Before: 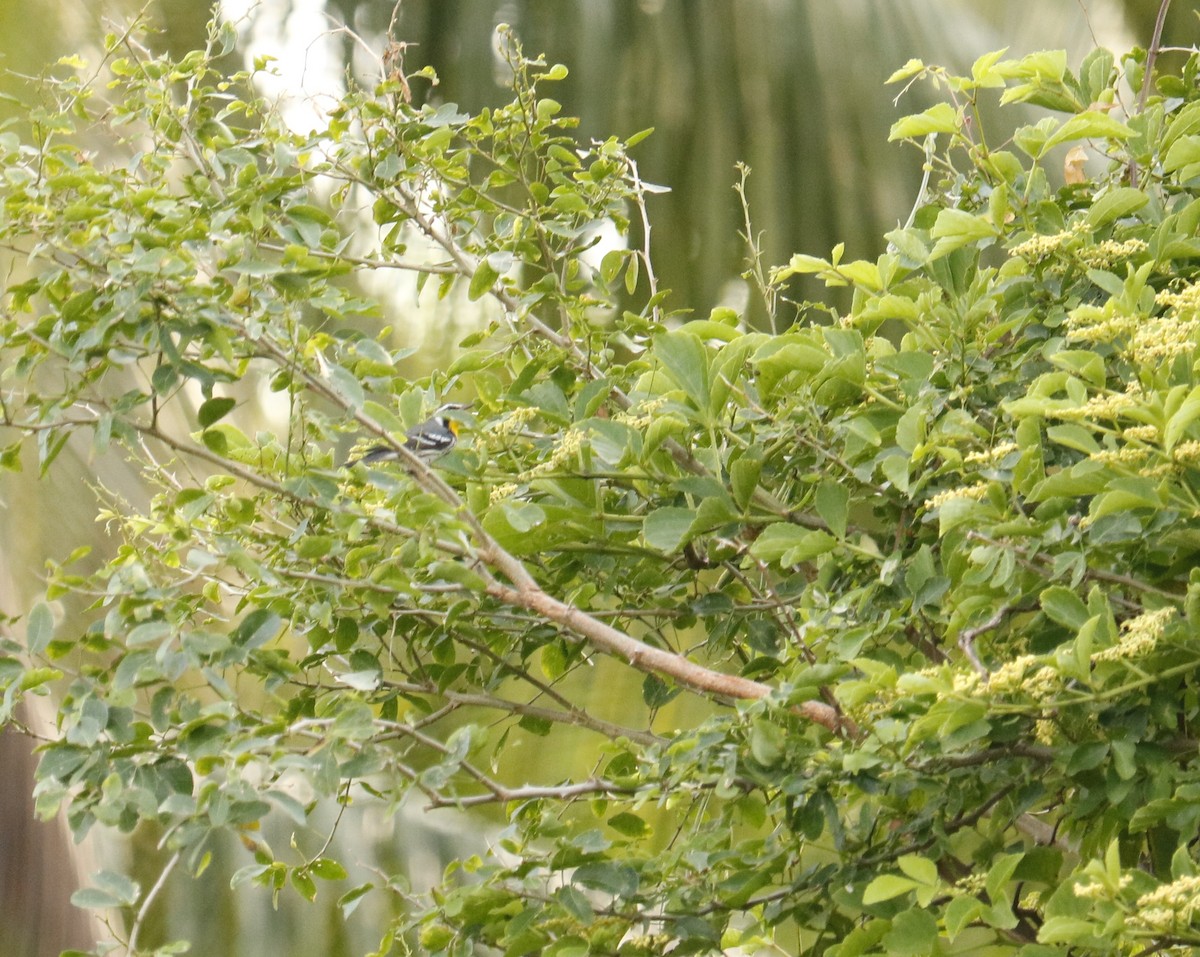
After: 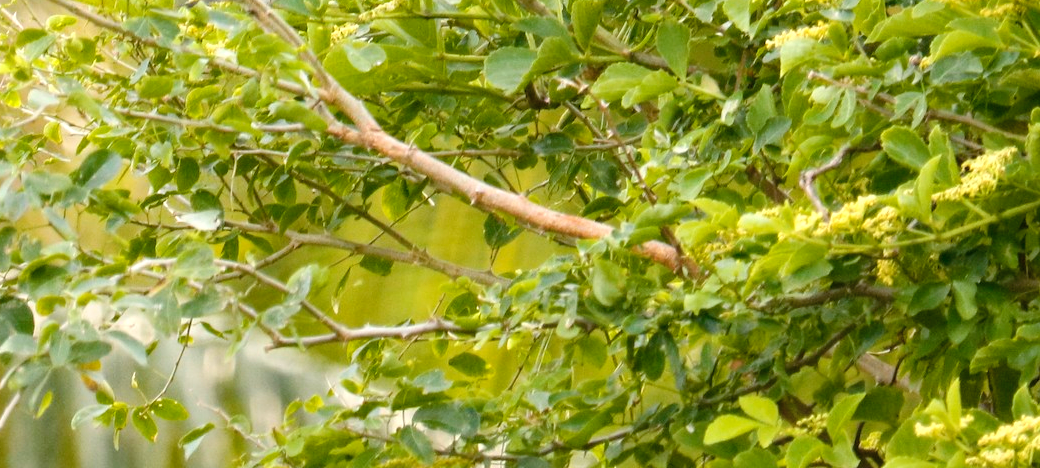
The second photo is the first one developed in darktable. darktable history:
exposure: black level correction 0.001, exposure 0.3 EV, compensate highlight preservation false
color balance rgb: linear chroma grading › global chroma 15%, perceptual saturation grading › global saturation 30%
contrast brightness saturation: contrast 0.06, brightness -0.01, saturation -0.23
crop and rotate: left 13.306%, top 48.129%, bottom 2.928%
